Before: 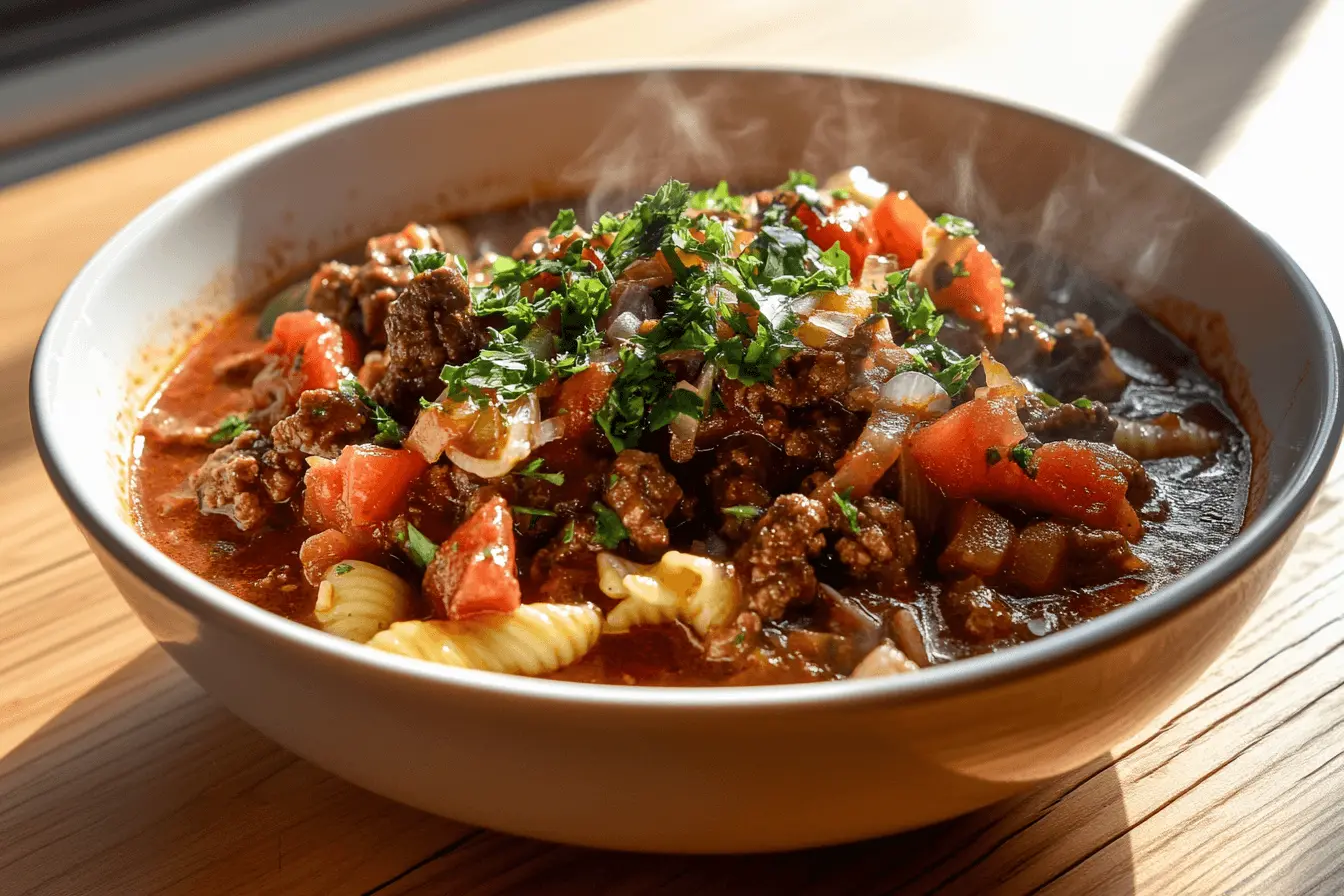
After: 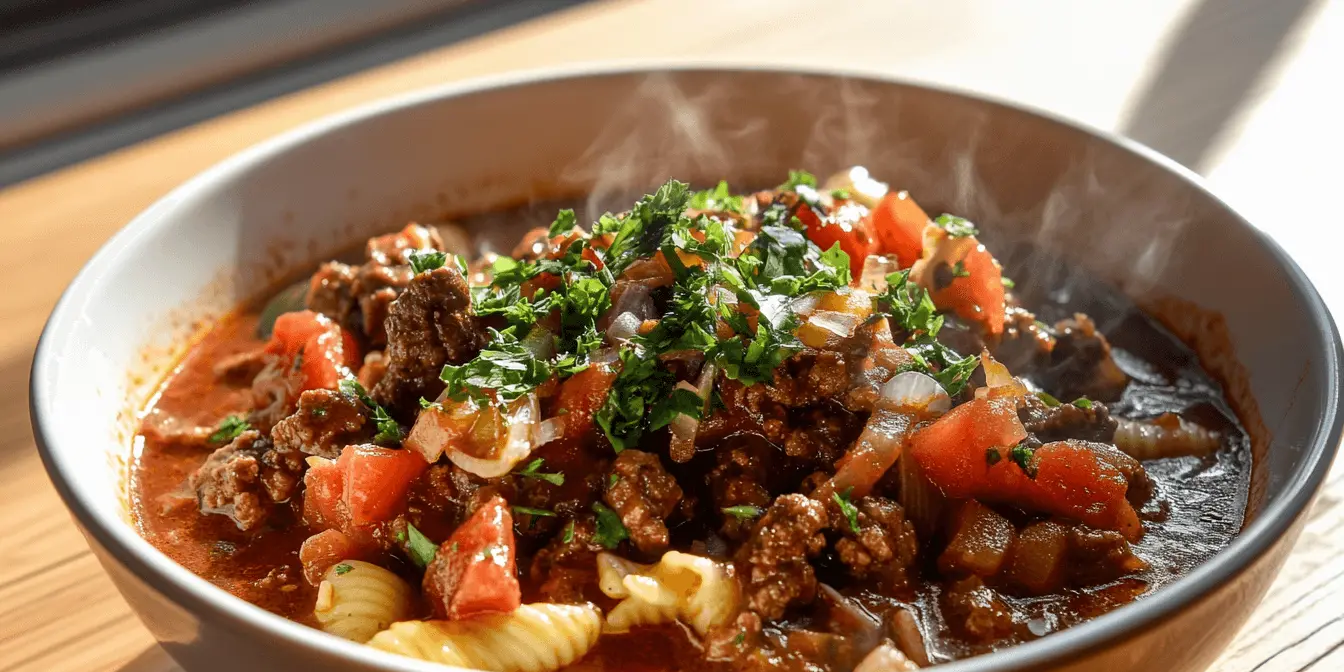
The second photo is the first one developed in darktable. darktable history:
crop: bottom 24.99%
